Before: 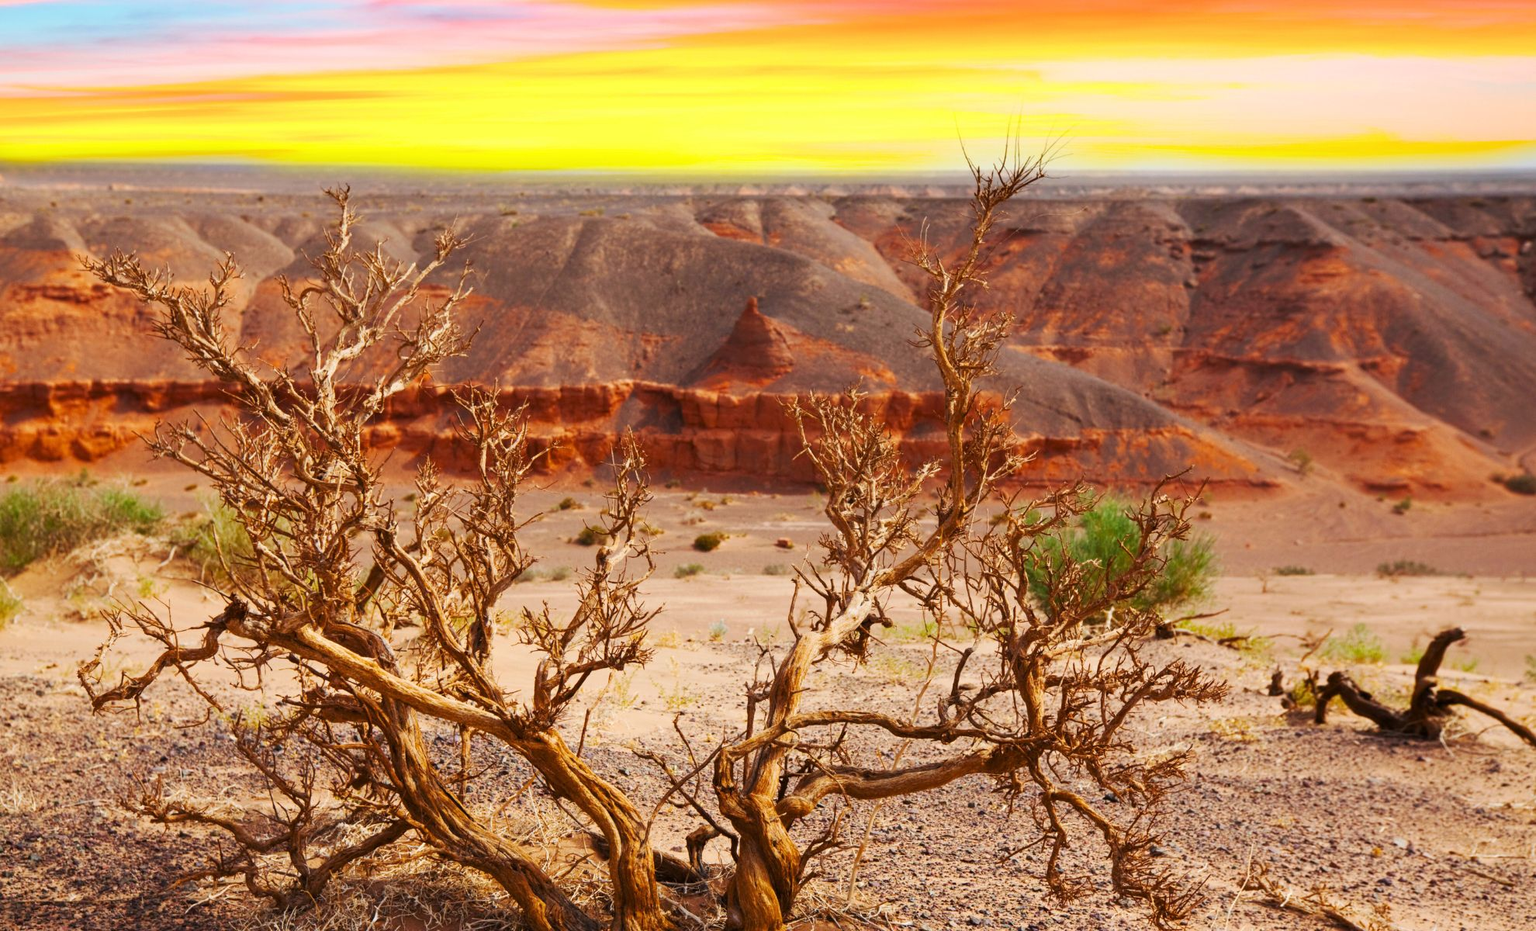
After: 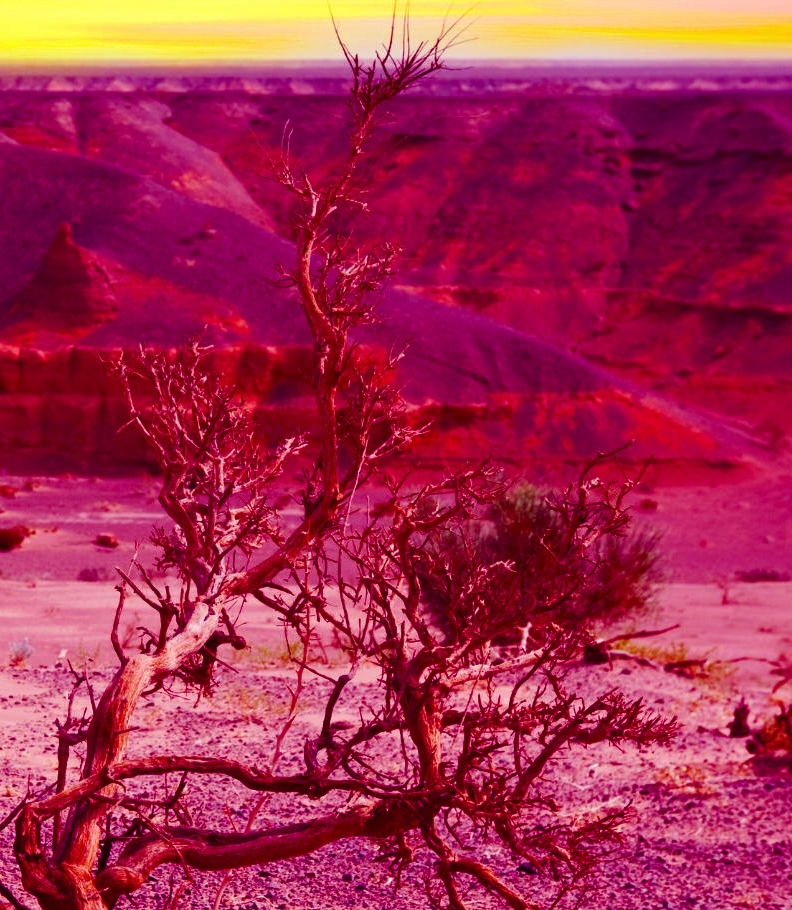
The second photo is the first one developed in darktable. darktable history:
crop: left 45.721%, top 13.393%, right 14.118%, bottom 10.01%
color balance: mode lift, gamma, gain (sRGB), lift [1, 1, 0.101, 1]
